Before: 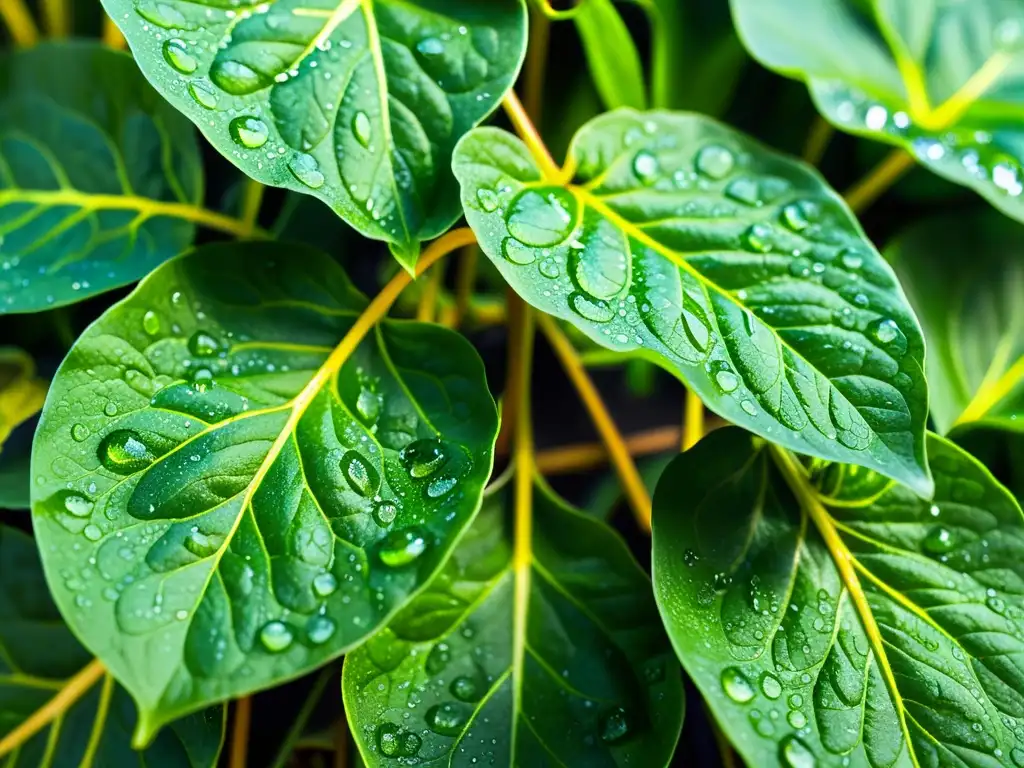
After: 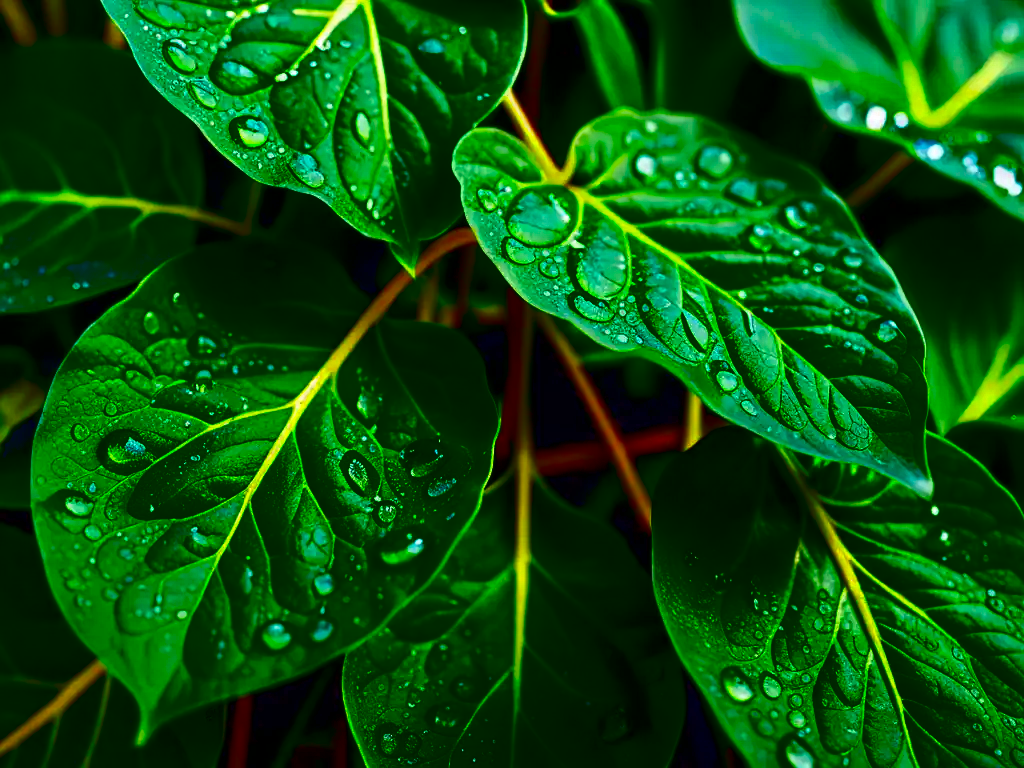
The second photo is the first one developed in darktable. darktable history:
contrast brightness saturation: brightness -0.989, saturation 0.983
tone equalizer: on, module defaults
